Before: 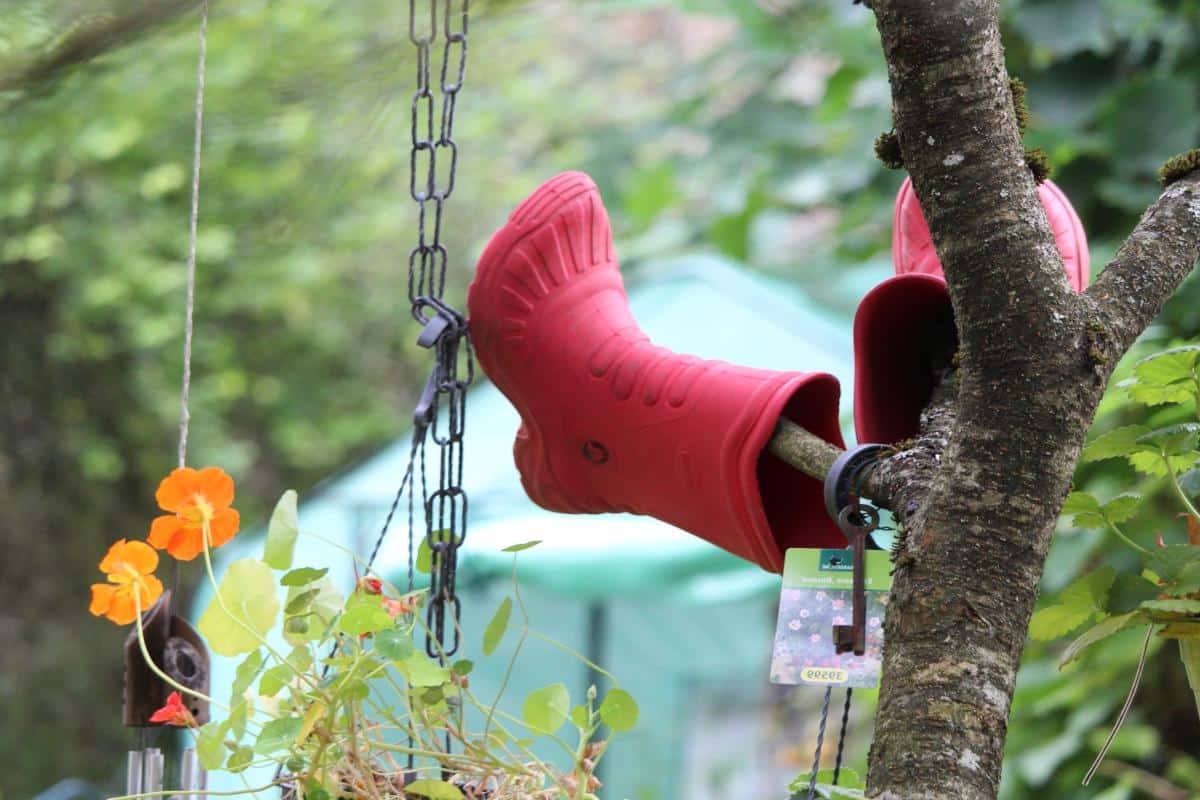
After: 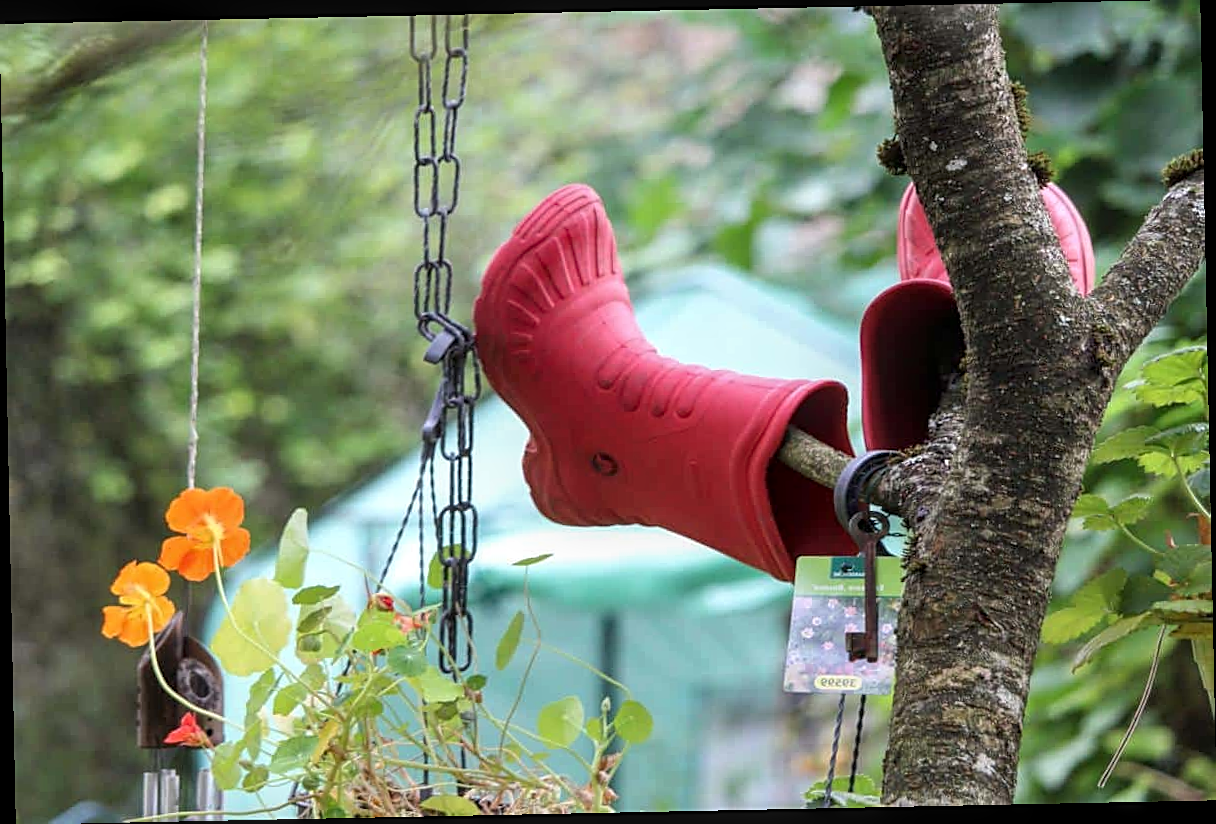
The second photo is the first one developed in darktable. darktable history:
local contrast: on, module defaults
sharpen: on, module defaults
rotate and perspective: rotation -1.17°, automatic cropping off
